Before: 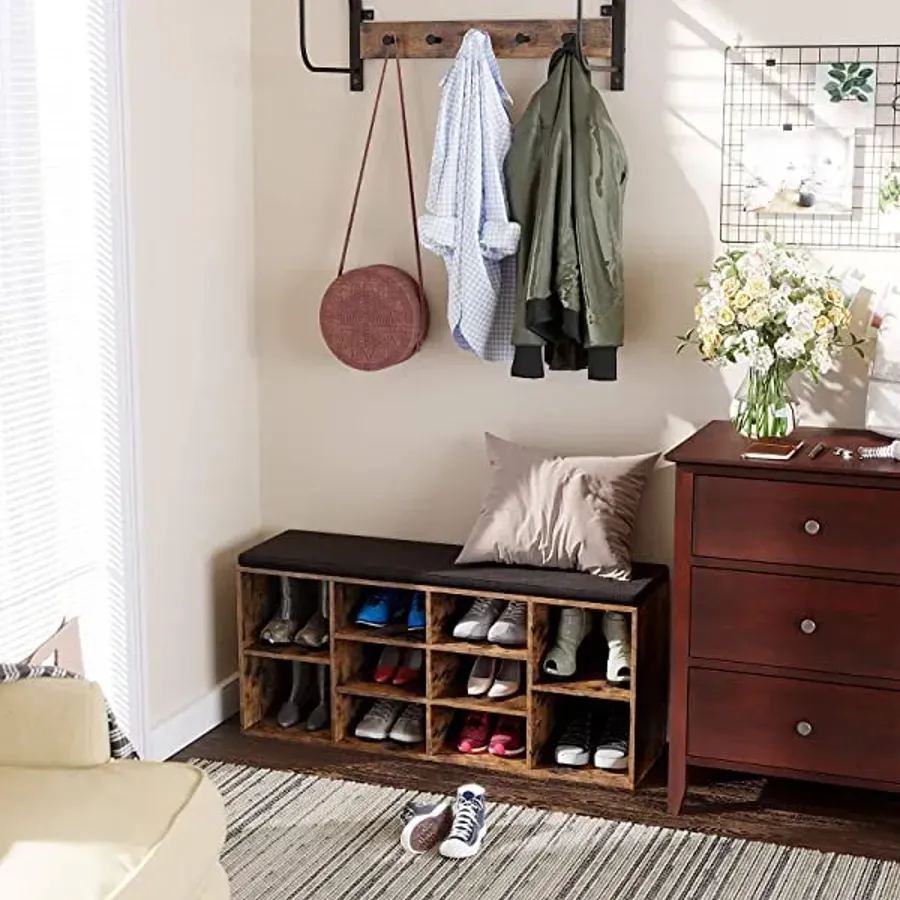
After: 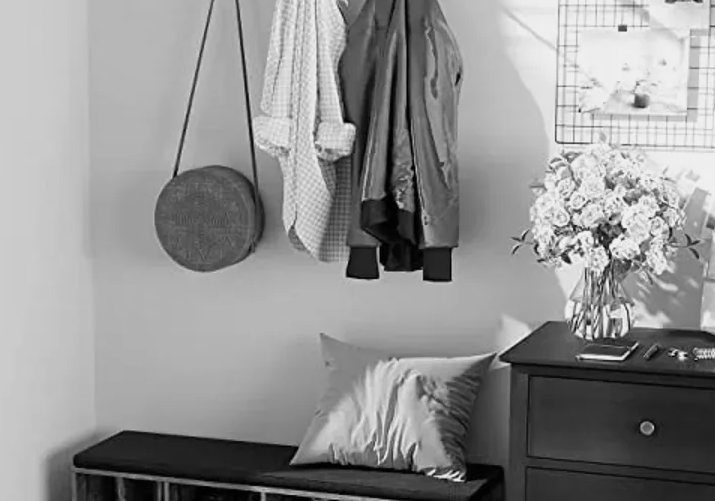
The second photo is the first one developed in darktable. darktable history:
monochrome: a -71.75, b 75.82
crop: left 18.38%, top 11.092%, right 2.134%, bottom 33.217%
